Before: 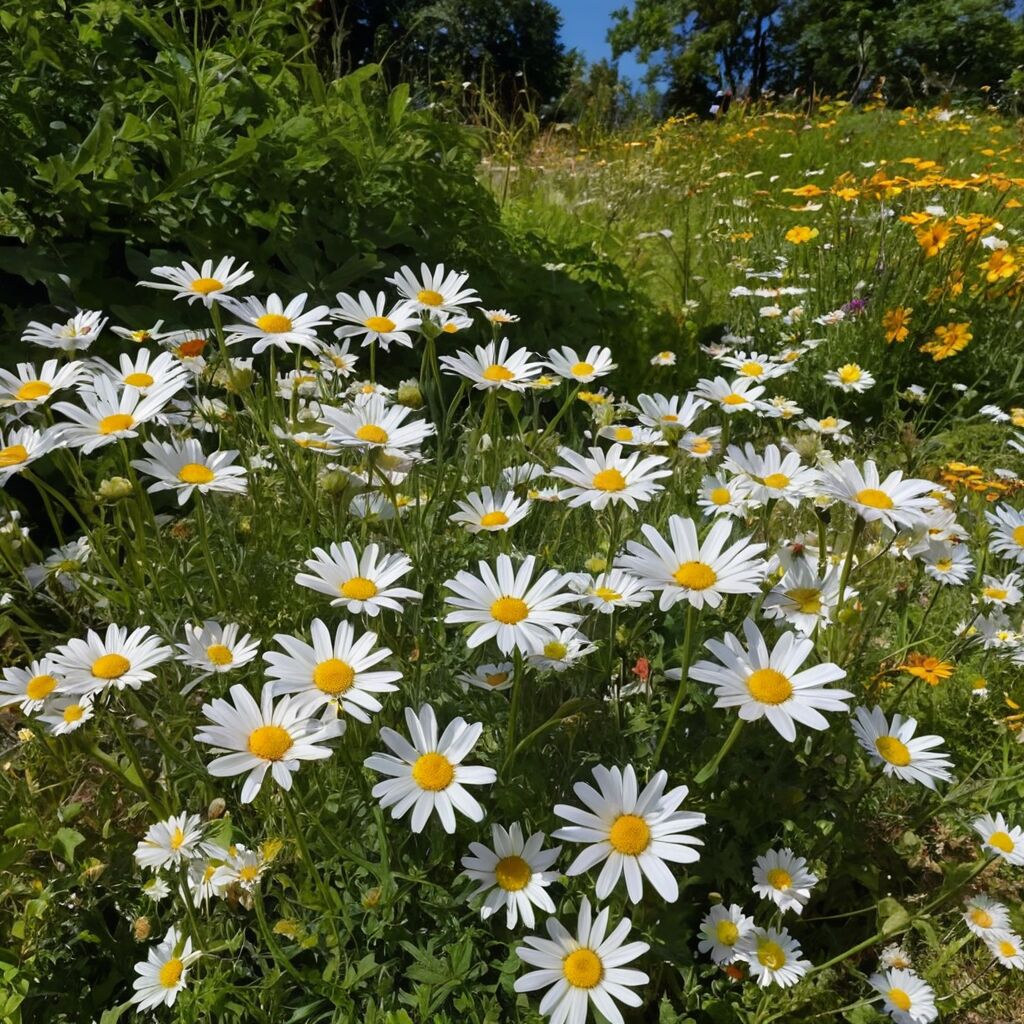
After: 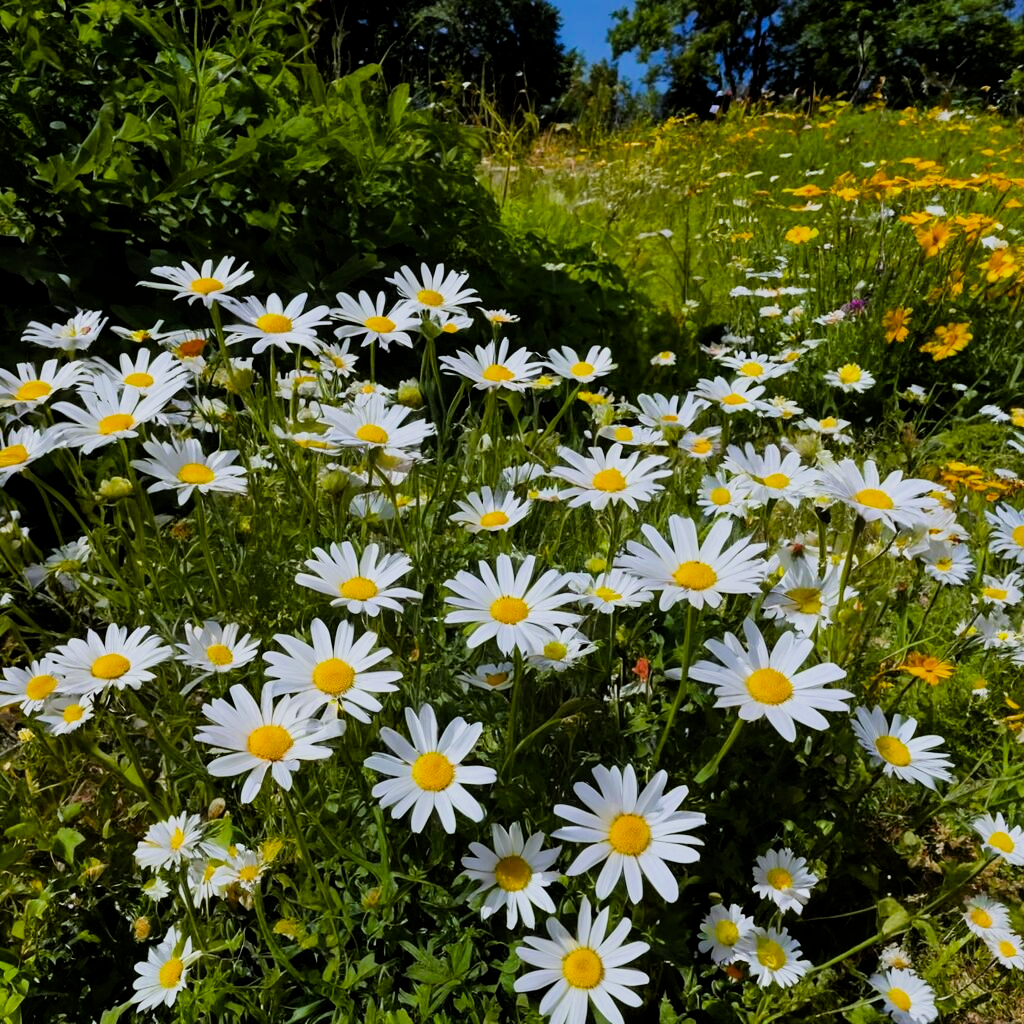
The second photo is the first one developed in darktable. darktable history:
tone equalizer: on, module defaults
filmic rgb: middle gray luminance 29.11%, black relative exposure -10.34 EV, white relative exposure 5.51 EV, target black luminance 0%, hardness 3.94, latitude 1.95%, contrast 1.121, highlights saturation mix 6.34%, shadows ↔ highlights balance 15.95%, iterations of high-quality reconstruction 10
color balance rgb: highlights gain › luminance 16.95%, highlights gain › chroma 2.91%, highlights gain › hue 259.23°, perceptual saturation grading › global saturation 25.051%, global vibrance 20%
